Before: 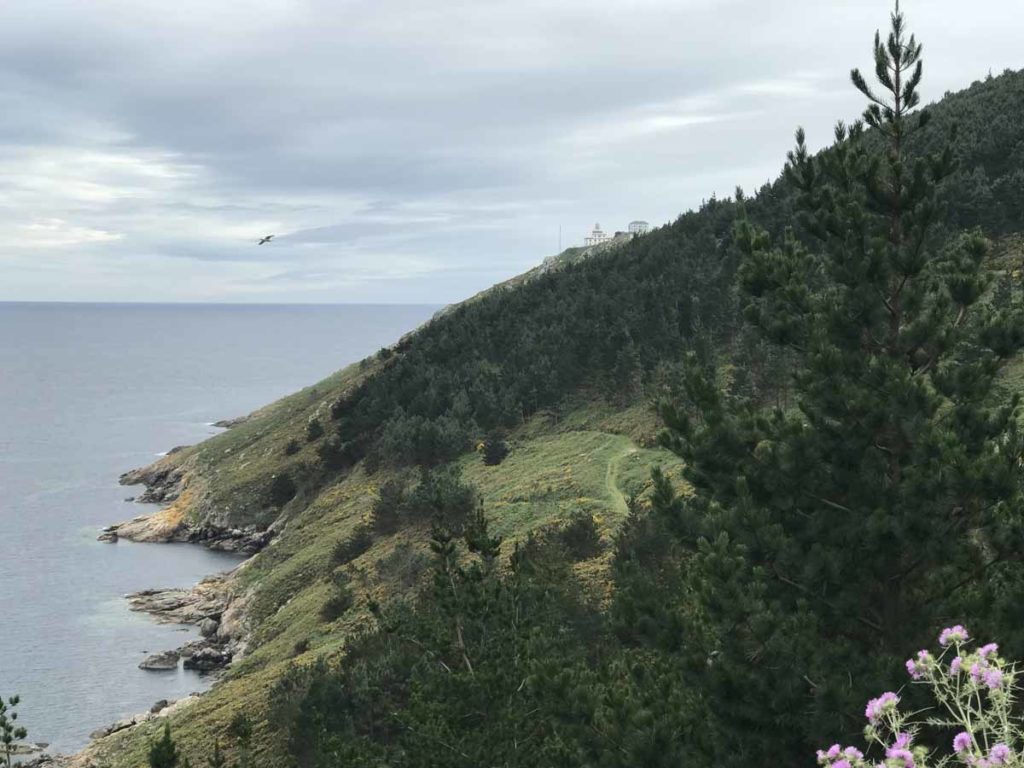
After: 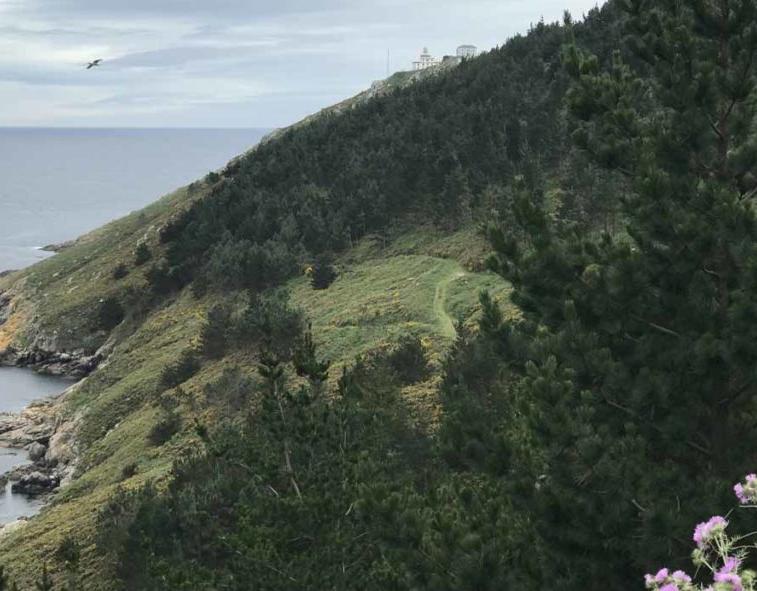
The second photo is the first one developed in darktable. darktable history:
crop: left 16.881%, top 23.022%, right 9.108%
